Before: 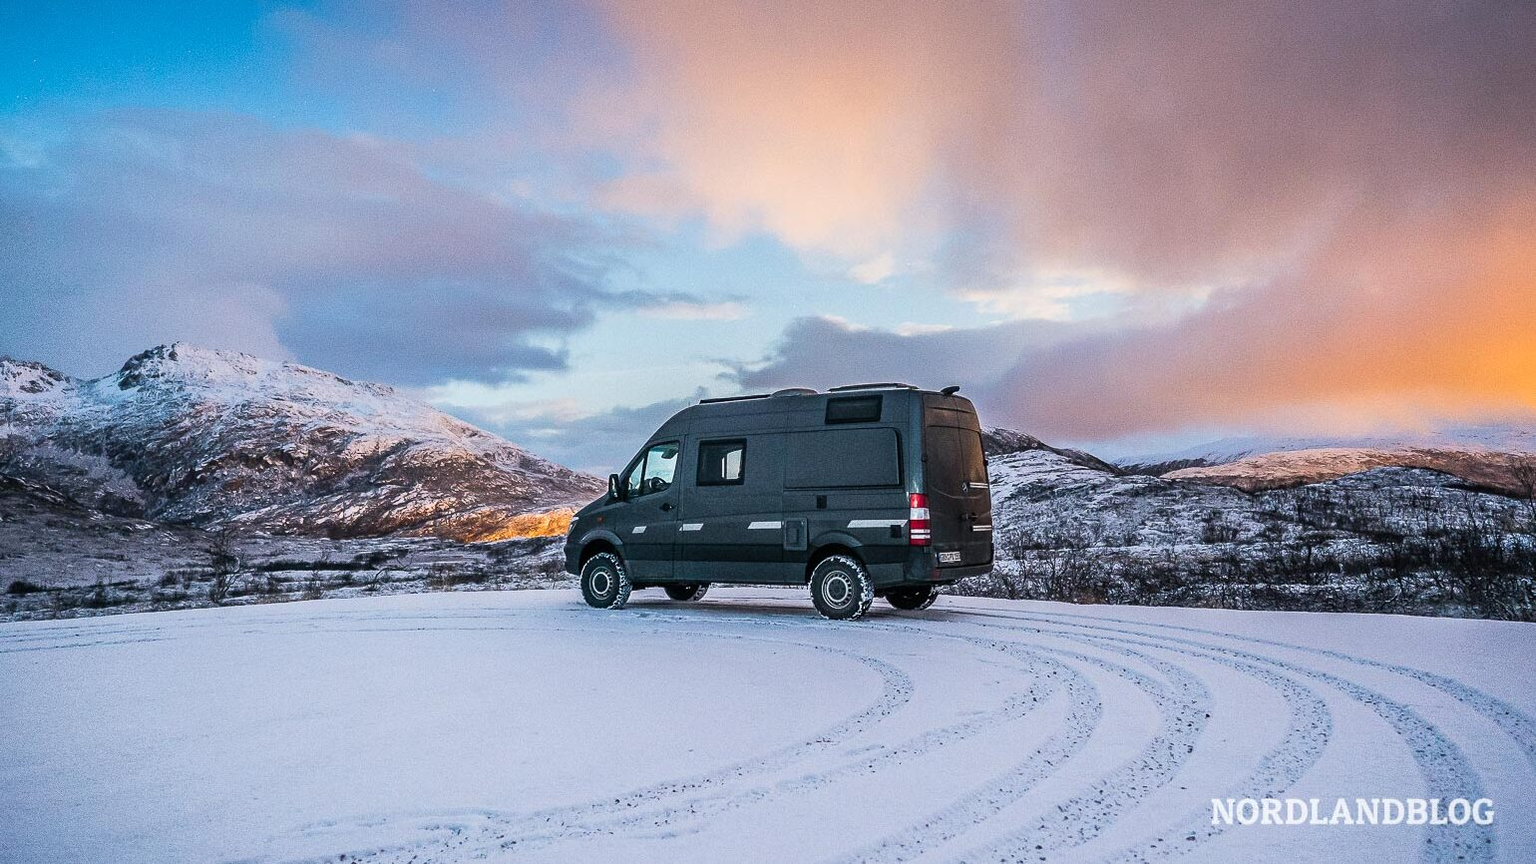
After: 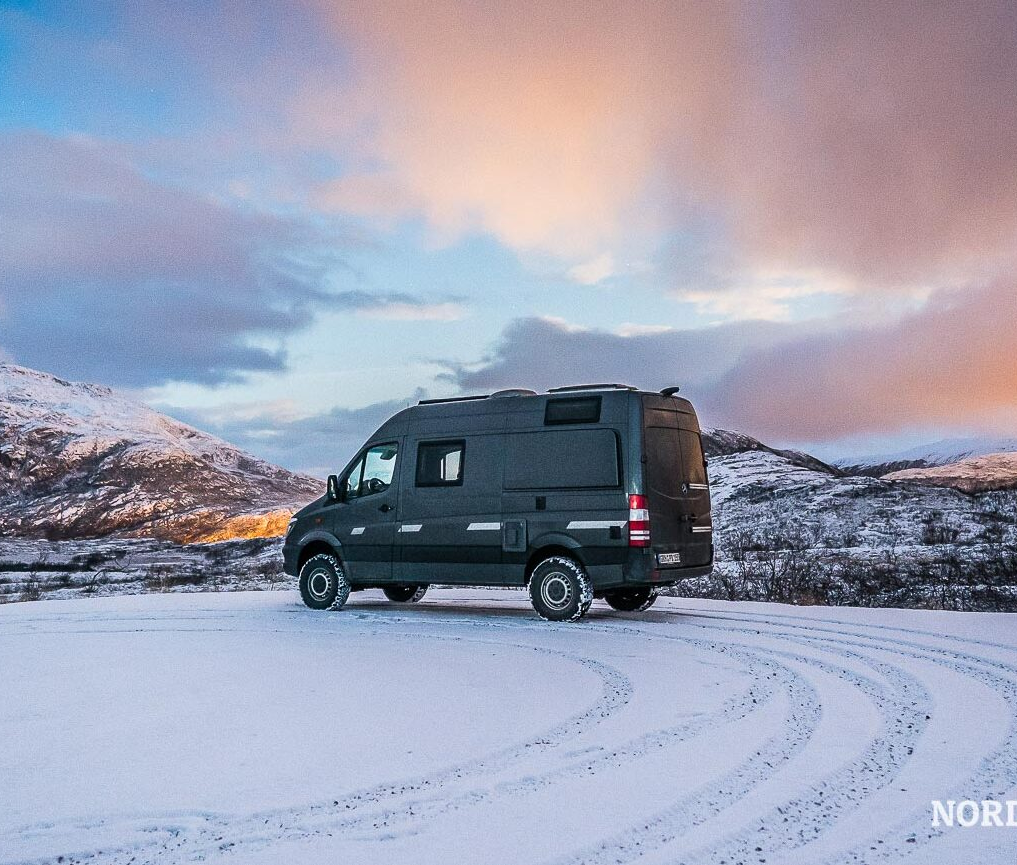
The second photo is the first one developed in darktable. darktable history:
white balance: emerald 1
crop and rotate: left 18.442%, right 15.508%
